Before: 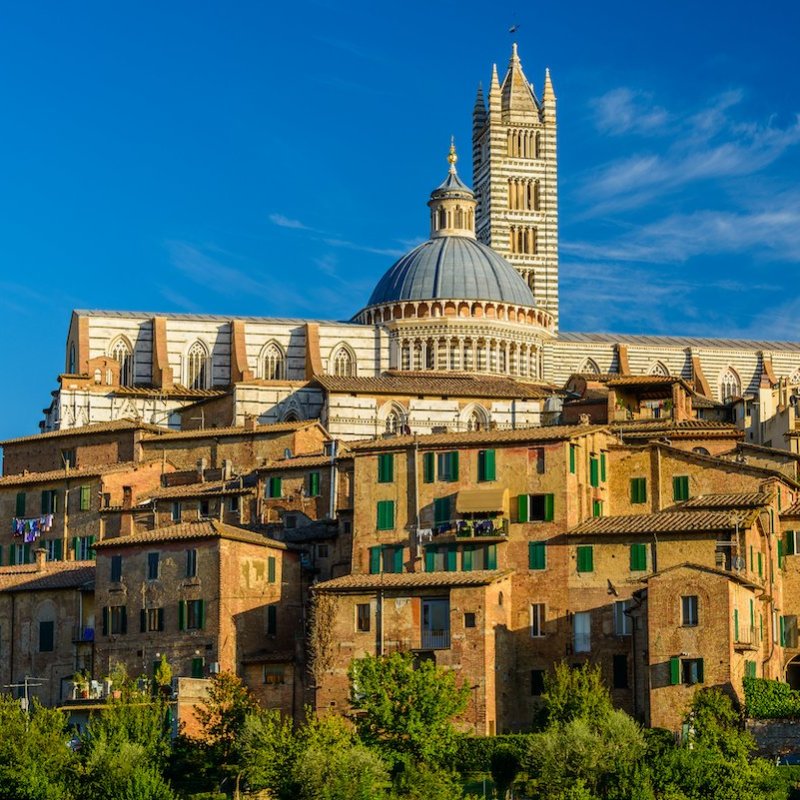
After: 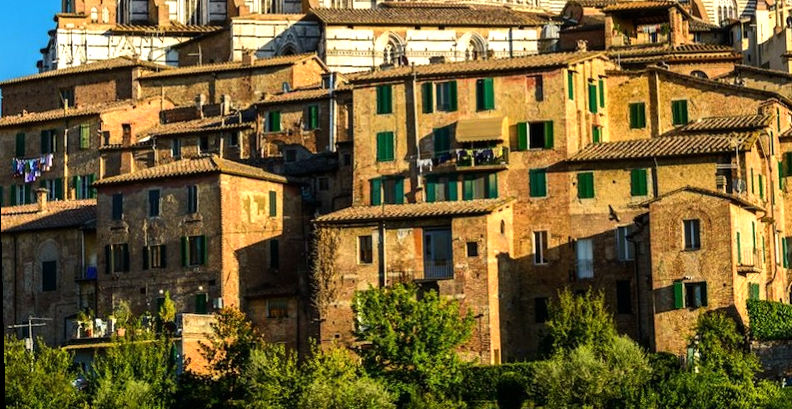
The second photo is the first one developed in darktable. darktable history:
rotate and perspective: rotation -1.42°, crop left 0.016, crop right 0.984, crop top 0.035, crop bottom 0.965
crop and rotate: top 46.237%
tone equalizer: -8 EV -0.75 EV, -7 EV -0.7 EV, -6 EV -0.6 EV, -5 EV -0.4 EV, -3 EV 0.4 EV, -2 EV 0.6 EV, -1 EV 0.7 EV, +0 EV 0.75 EV, edges refinement/feathering 500, mask exposure compensation -1.57 EV, preserve details no
